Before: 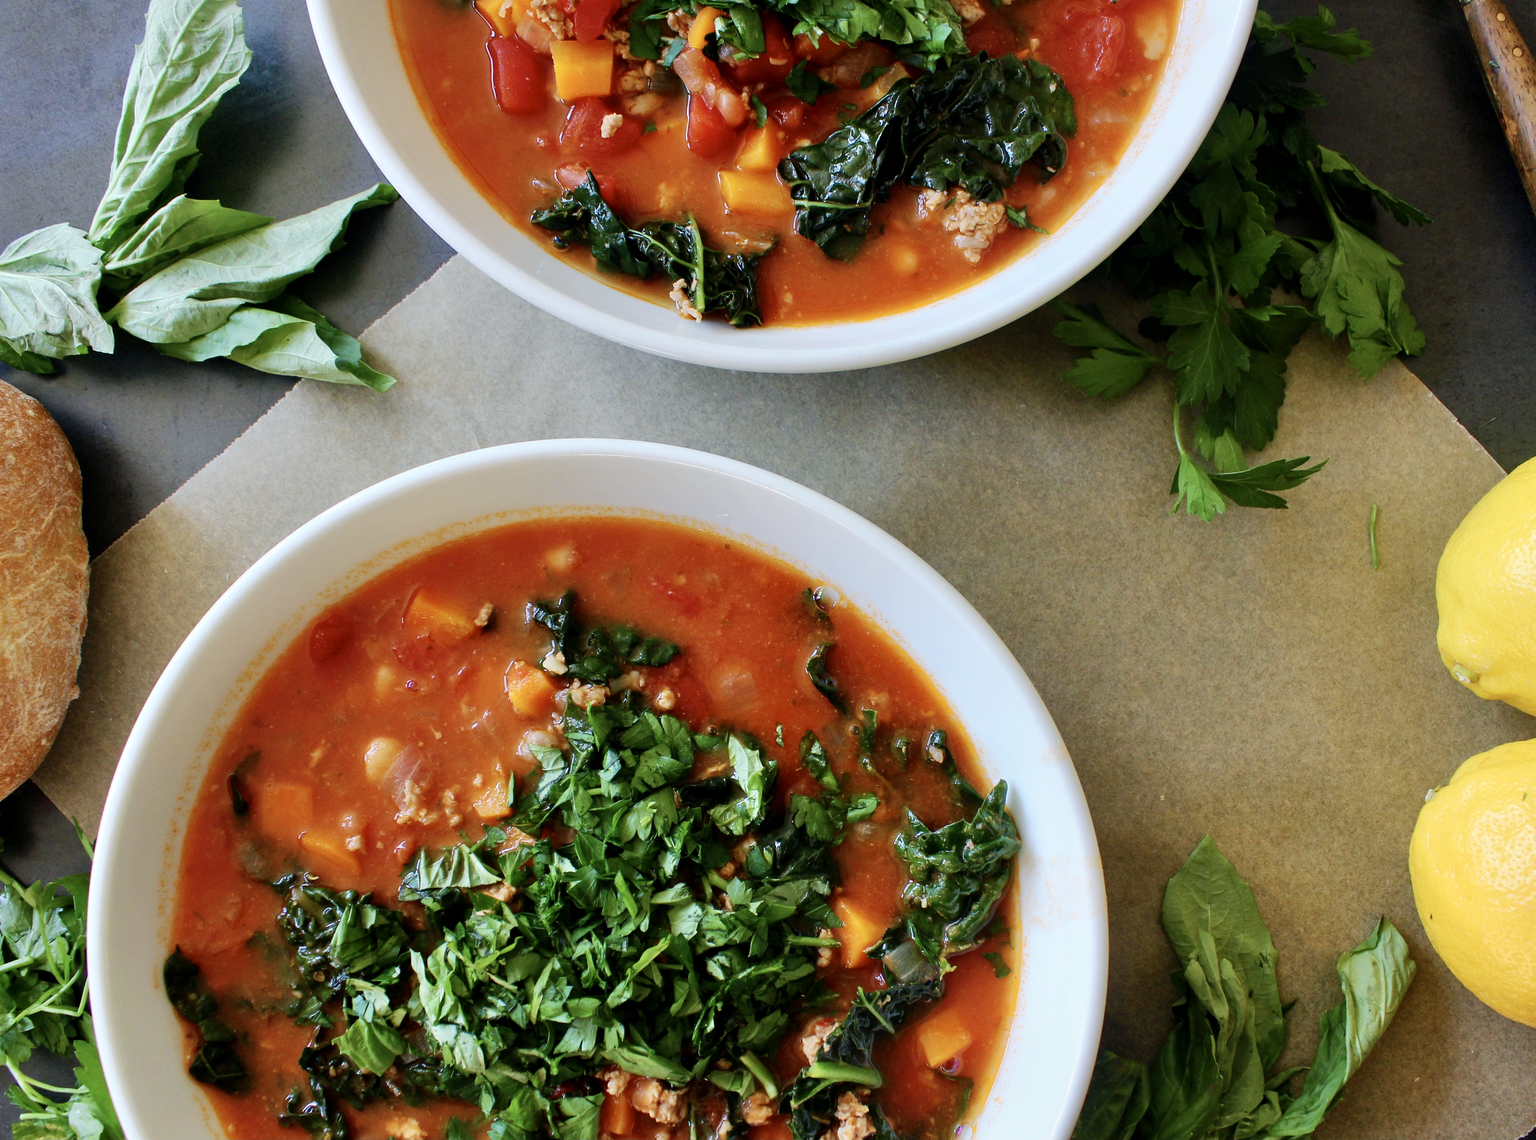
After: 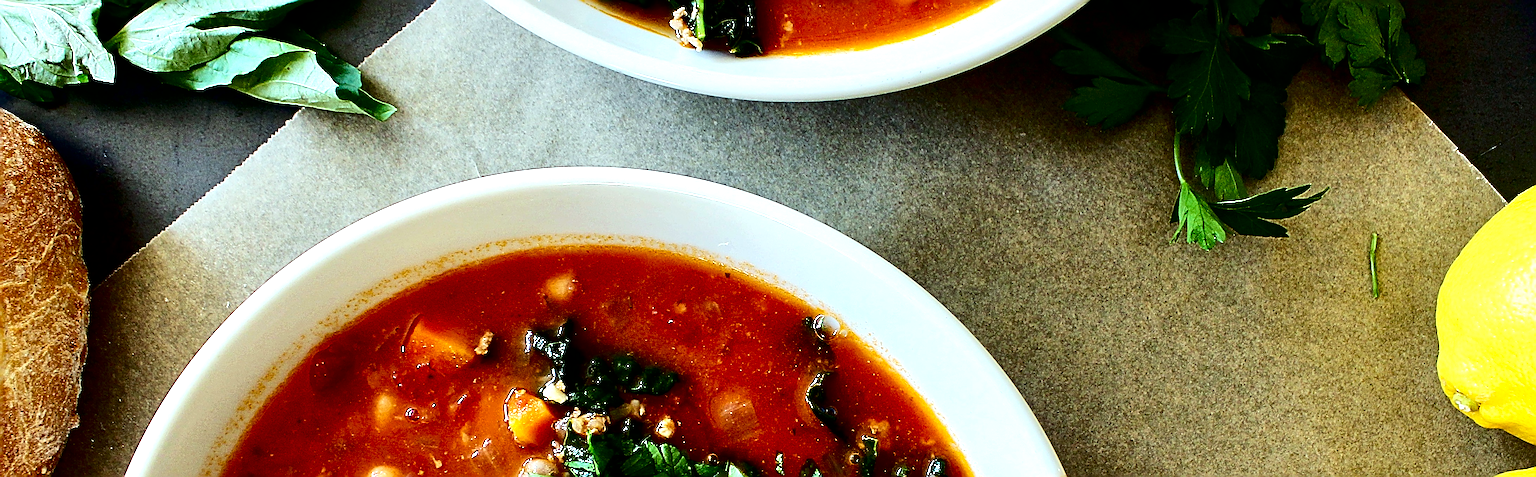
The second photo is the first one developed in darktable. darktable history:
local contrast: mode bilateral grid, contrast 20, coarseness 50, detail 120%, midtone range 0.2
tone equalizer: -8 EV -0.75 EV, -7 EV -0.7 EV, -6 EV -0.6 EV, -5 EV -0.4 EV, -3 EV 0.4 EV, -2 EV 0.6 EV, -1 EV 0.7 EV, +0 EV 0.75 EV, edges refinement/feathering 500, mask exposure compensation -1.57 EV, preserve details no
sharpen: radius 3.158, amount 1.731
contrast brightness saturation: contrast 0.19, brightness -0.24, saturation 0.11
color correction: highlights a* -6.69, highlights b* 0.49
crop and rotate: top 23.84%, bottom 34.294%
